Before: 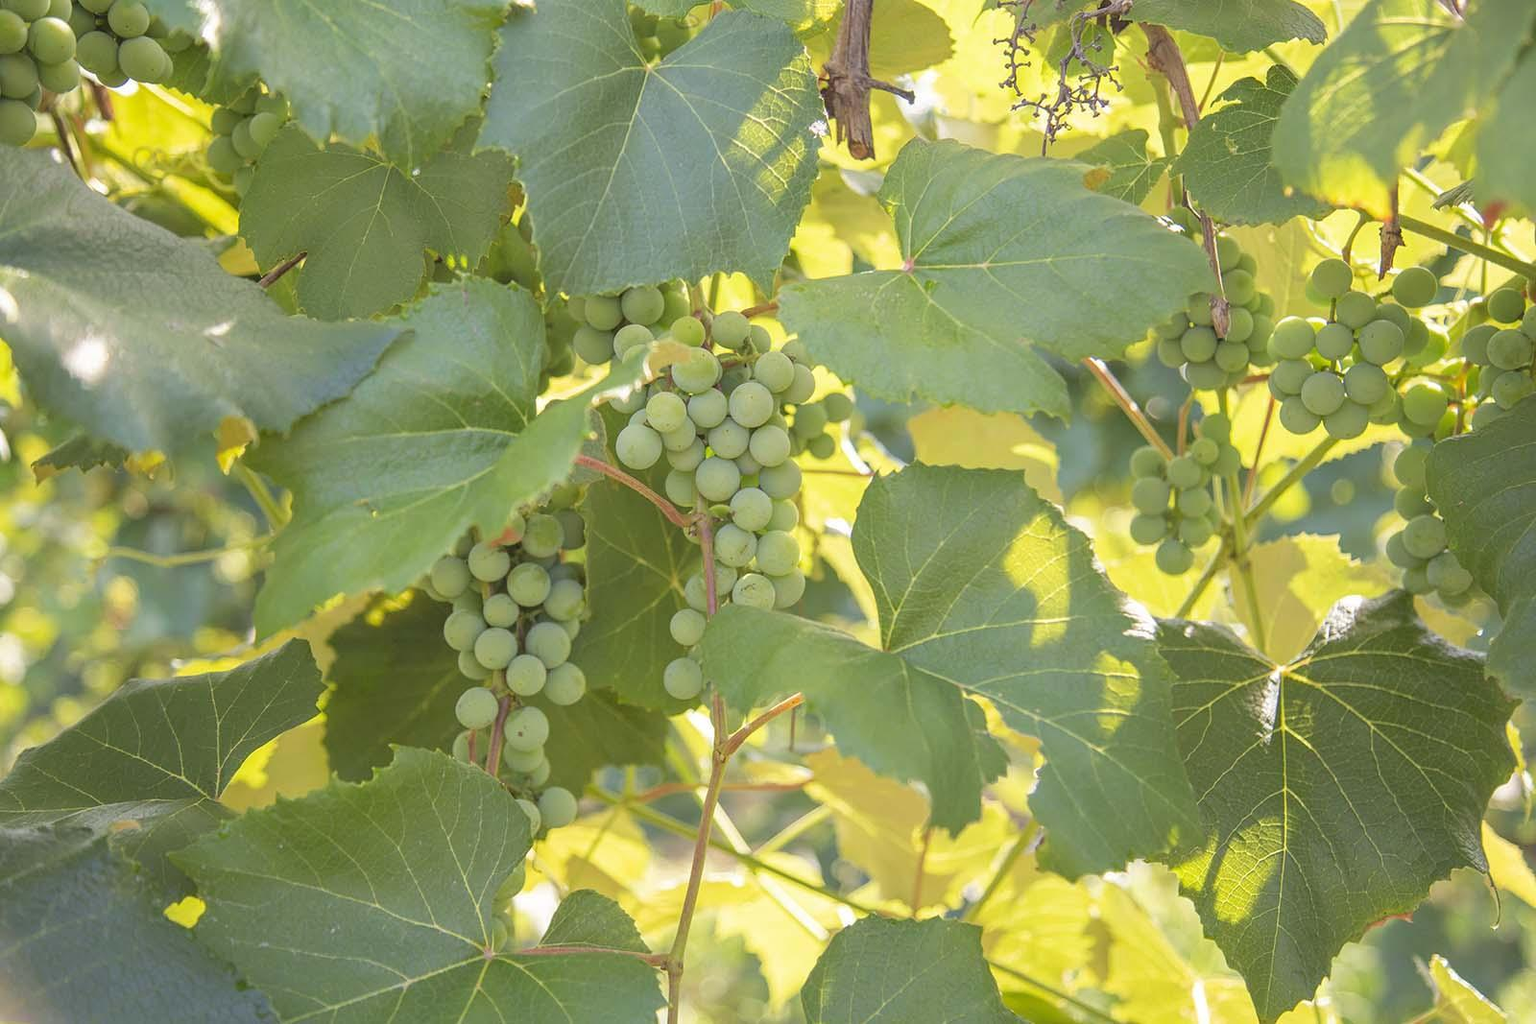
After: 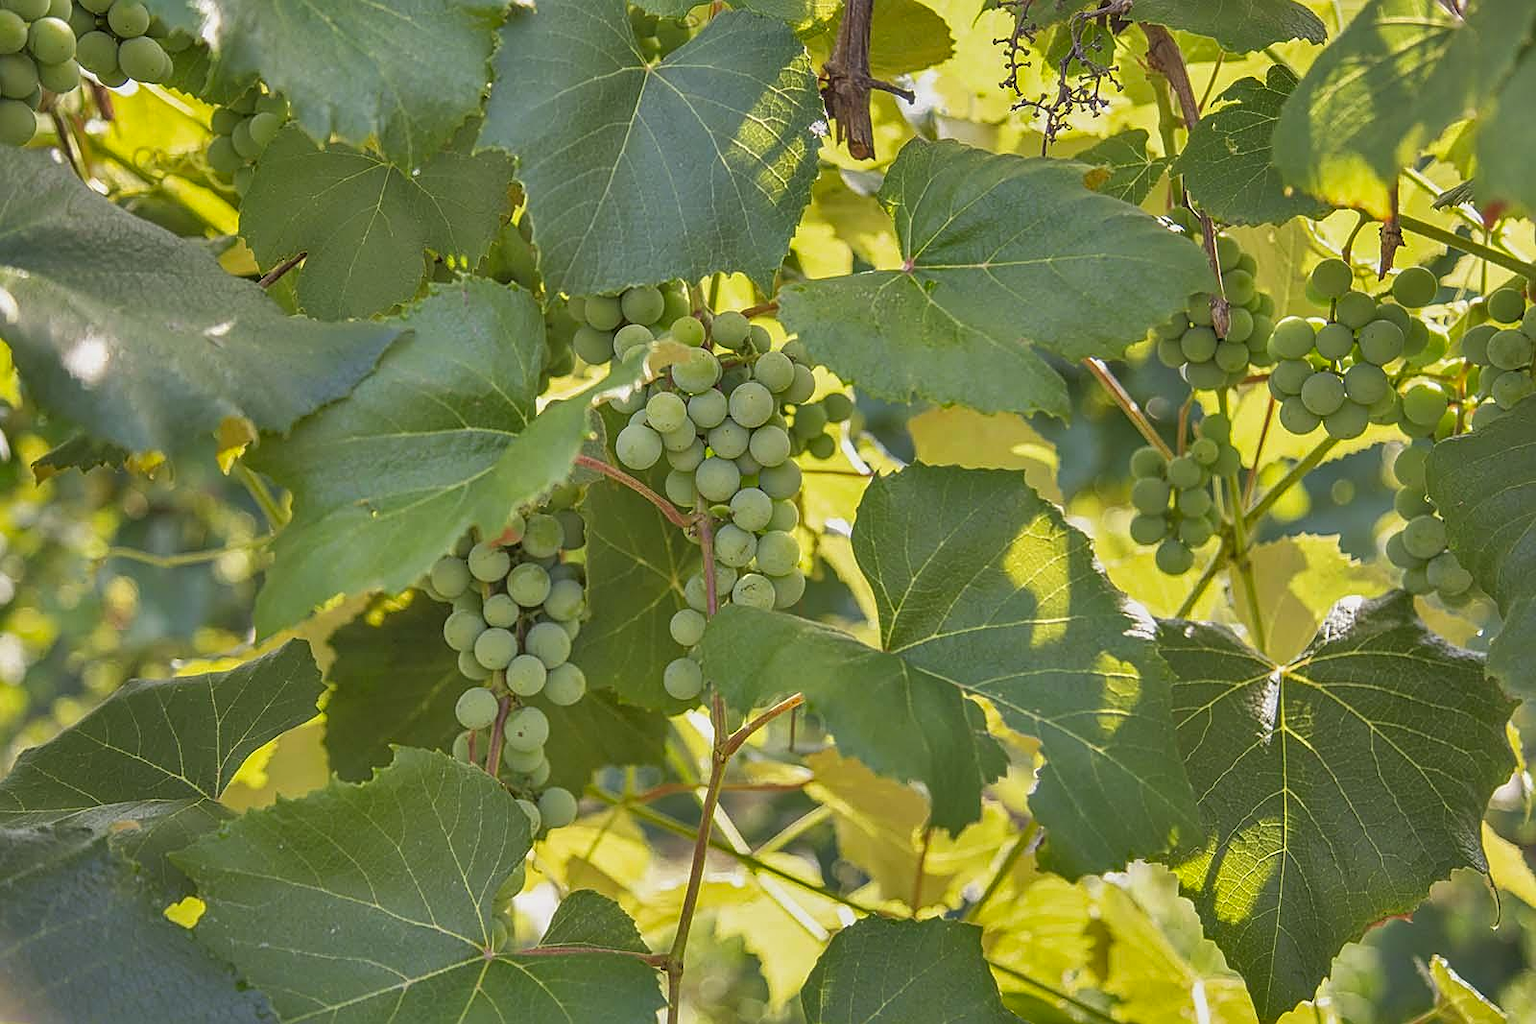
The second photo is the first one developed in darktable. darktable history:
local contrast: on, module defaults
shadows and highlights: shadows 80.44, white point adjustment -9.16, highlights -61.41, soften with gaussian
sharpen: on, module defaults
